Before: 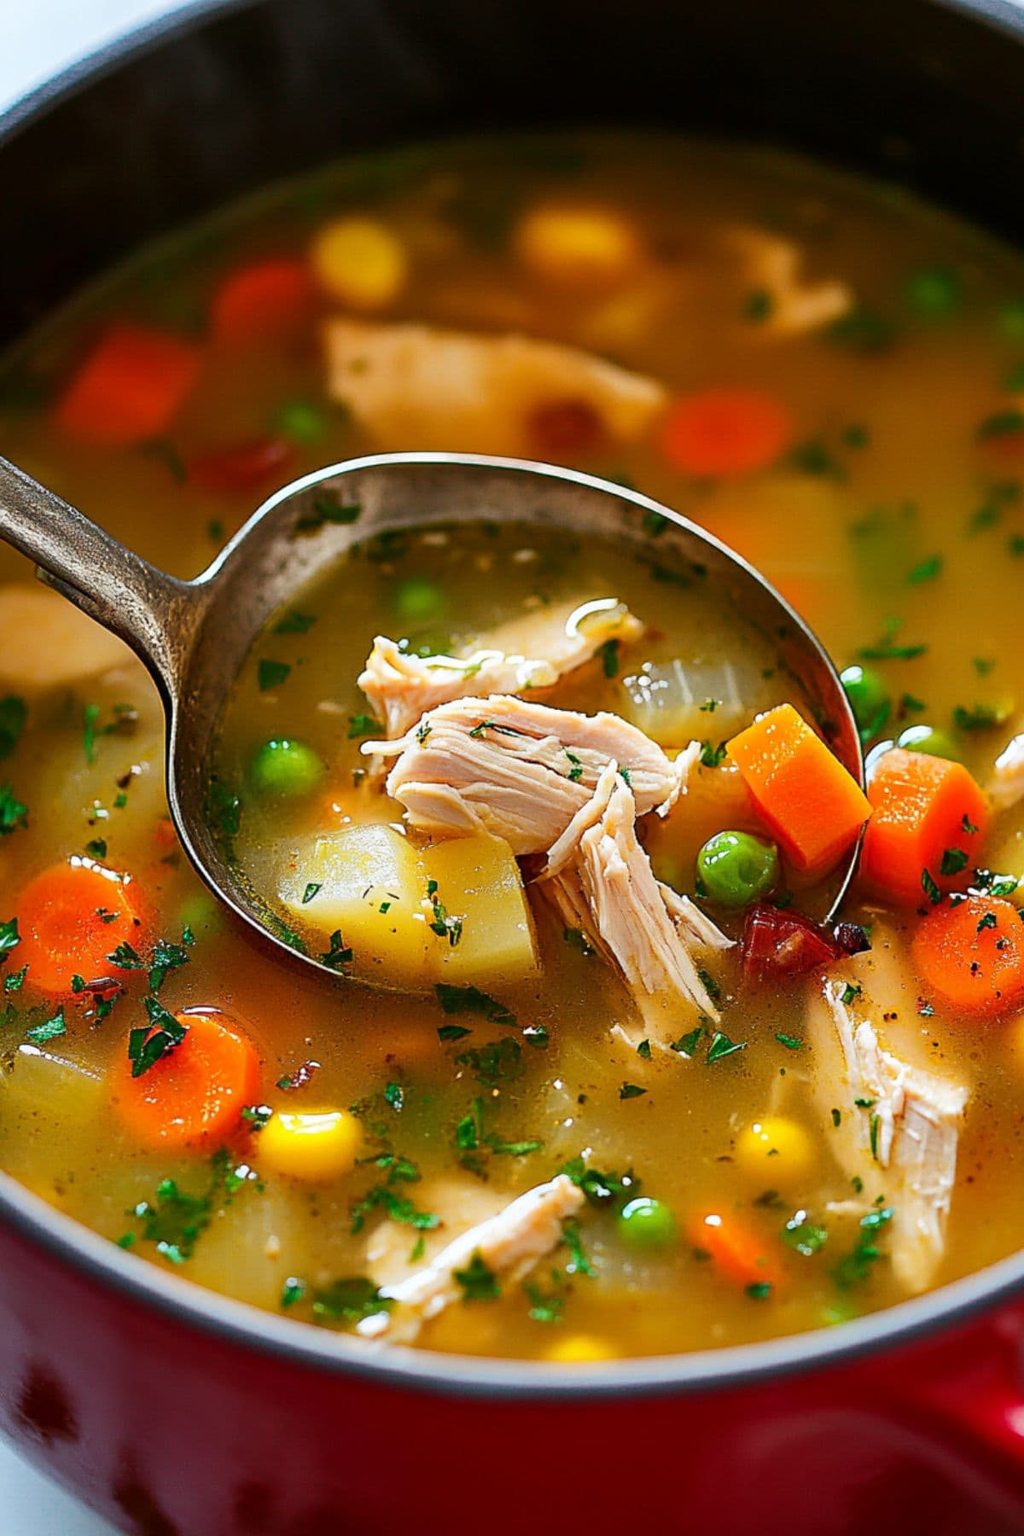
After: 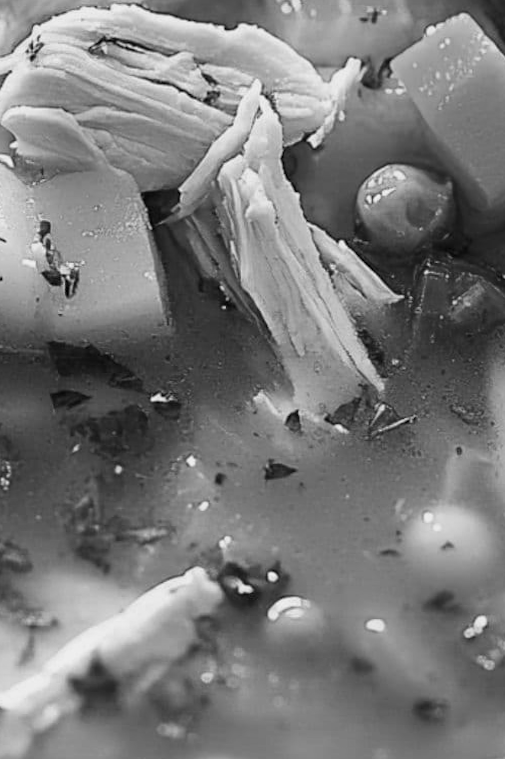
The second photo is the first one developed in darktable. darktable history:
rotate and perspective: lens shift (horizontal) -0.055, automatic cropping off
contrast brightness saturation: contrast 0.04, saturation 0.16
monochrome: a -92.57, b 58.91
crop: left 37.221%, top 45.169%, right 20.63%, bottom 13.777%
